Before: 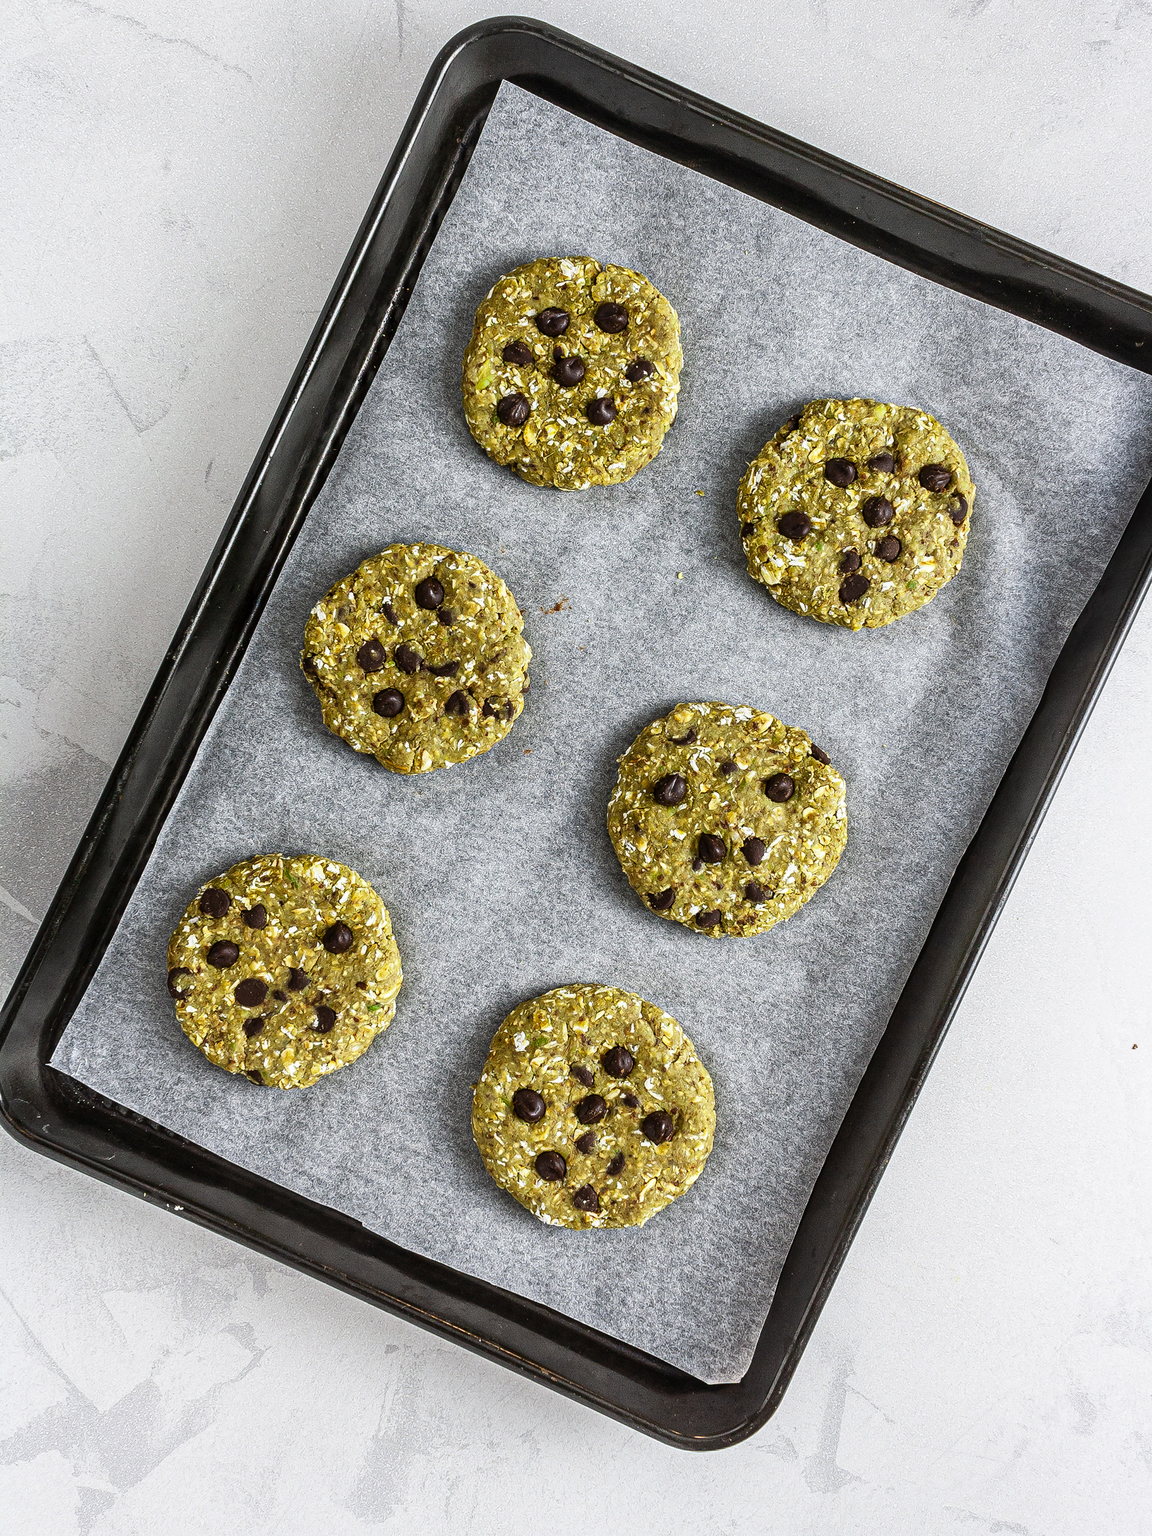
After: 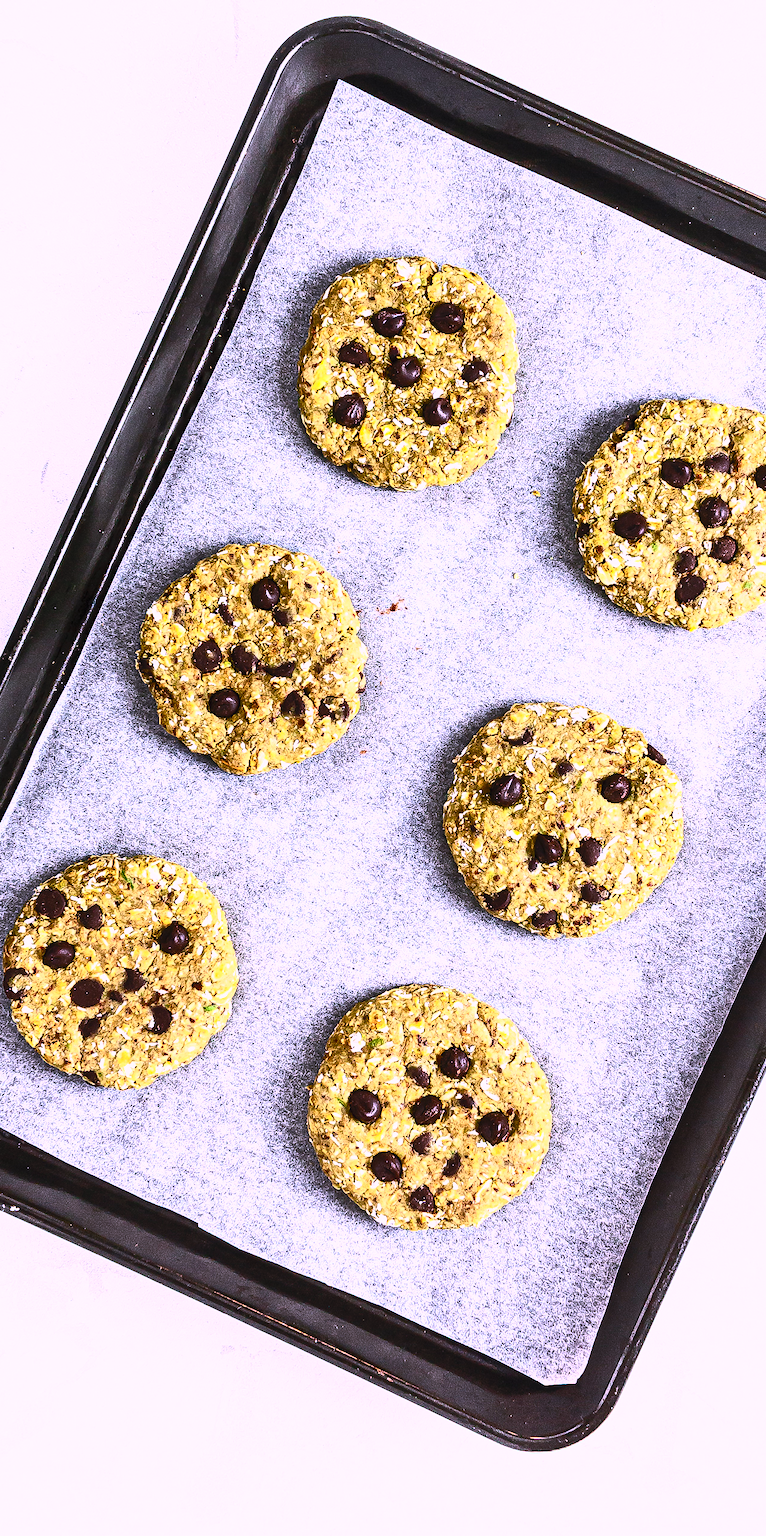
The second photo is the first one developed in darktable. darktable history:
crop and rotate: left 14.312%, right 19.126%
color correction: highlights a* 15.03, highlights b* -25.6
contrast brightness saturation: contrast 0.821, brightness 0.603, saturation 0.574
